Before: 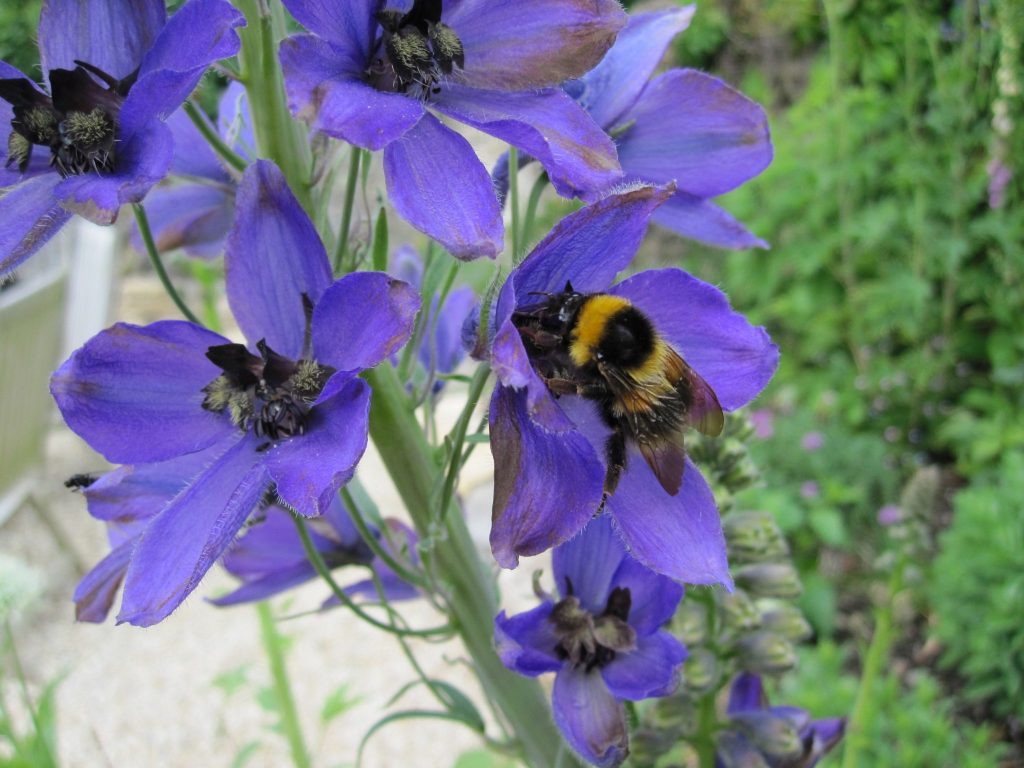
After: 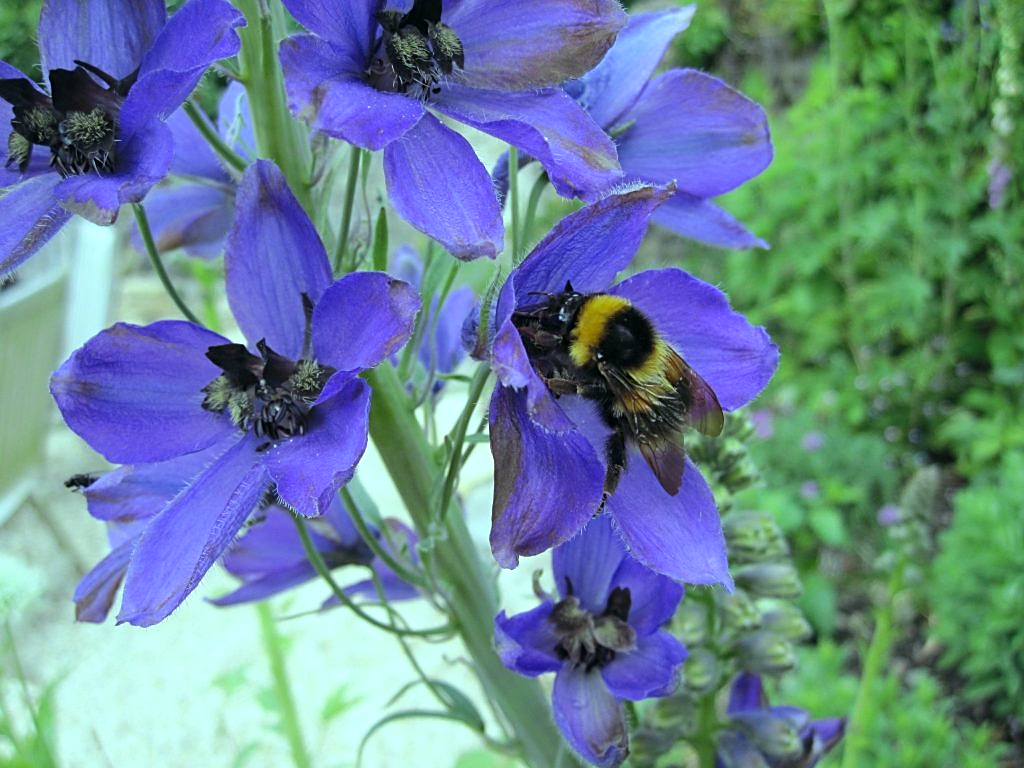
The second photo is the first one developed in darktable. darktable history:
sharpen: on, module defaults
color balance: mode lift, gamma, gain (sRGB), lift [0.997, 0.979, 1.021, 1.011], gamma [1, 1.084, 0.916, 0.998], gain [1, 0.87, 1.13, 1.101], contrast 4.55%, contrast fulcrum 38.24%, output saturation 104.09%
